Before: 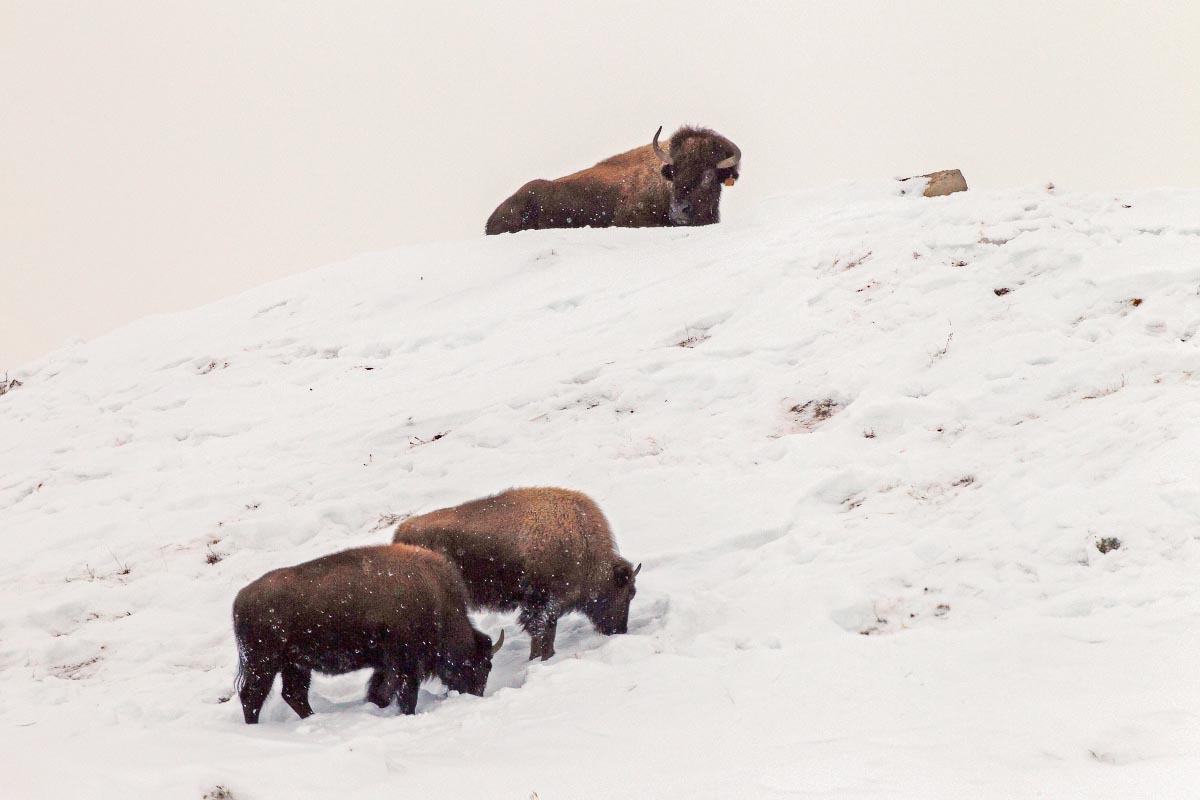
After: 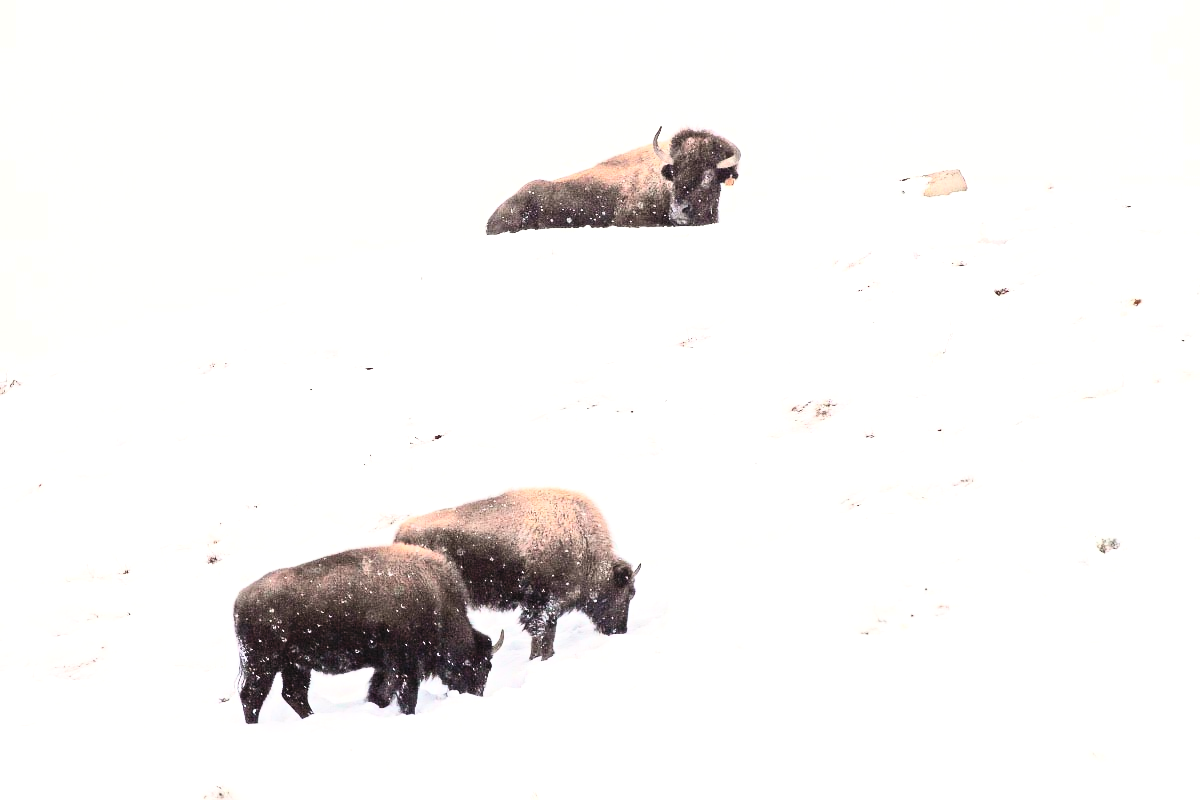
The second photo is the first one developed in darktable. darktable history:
tone equalizer: -8 EV -0.743 EV, -7 EV -0.725 EV, -6 EV -0.586 EV, -5 EV -0.386 EV, -3 EV 0.394 EV, -2 EV 0.6 EV, -1 EV 0.679 EV, +0 EV 0.733 EV, mask exposure compensation -0.487 EV
base curve: curves: ch0 [(0, 0) (0.283, 0.295) (1, 1)], preserve colors none
contrast brightness saturation: contrast 0.435, brightness 0.553, saturation -0.196
